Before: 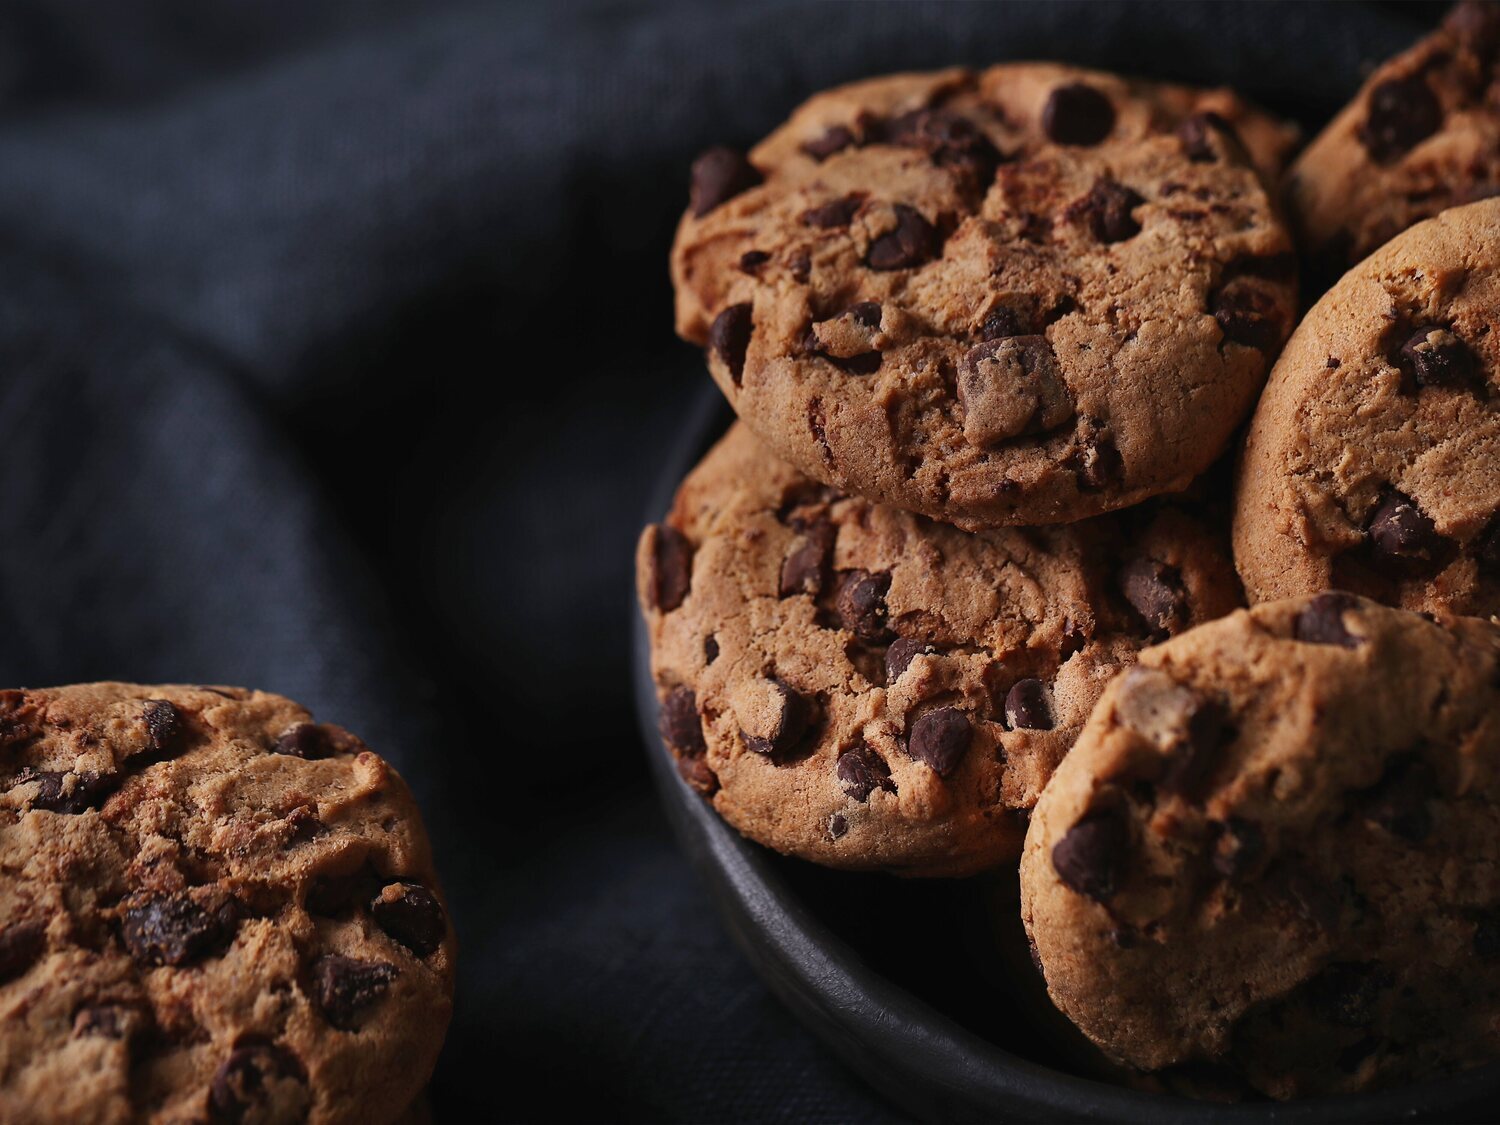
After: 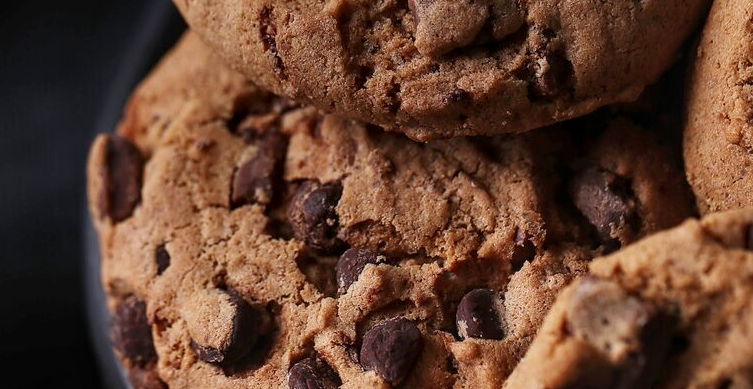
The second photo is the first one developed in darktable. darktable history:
crop: left 36.607%, top 34.735%, right 13.146%, bottom 30.611%
local contrast: on, module defaults
